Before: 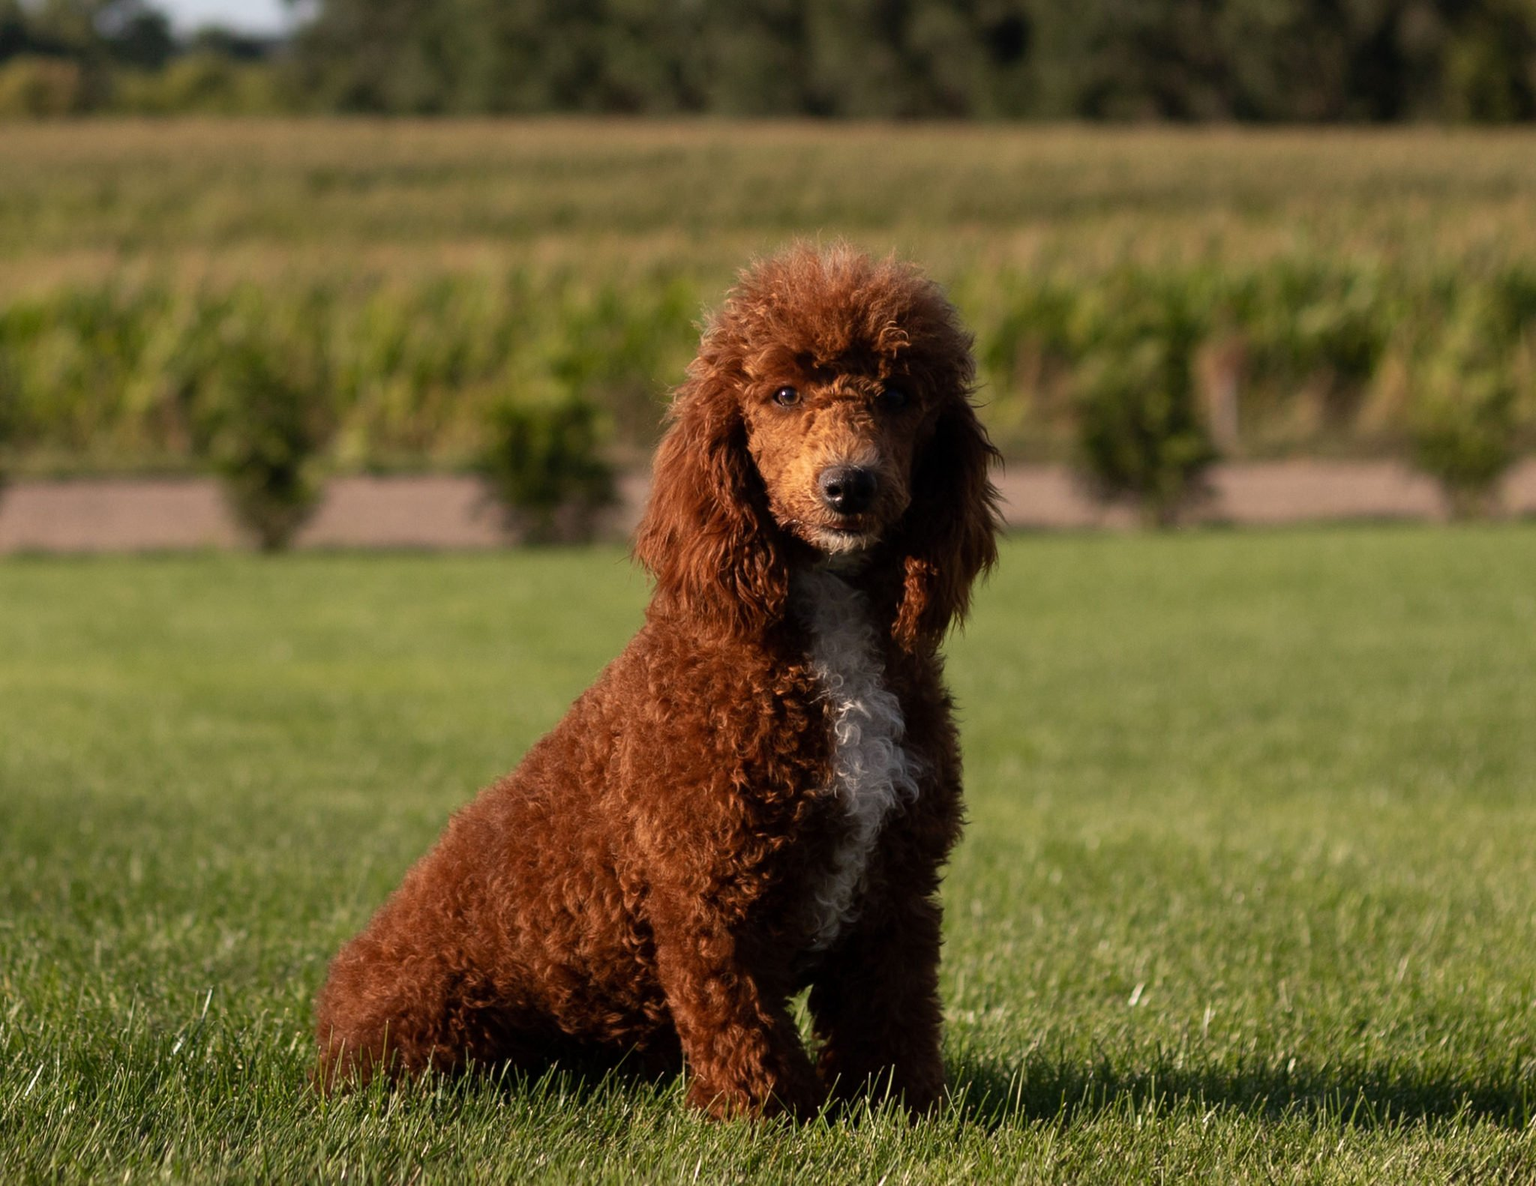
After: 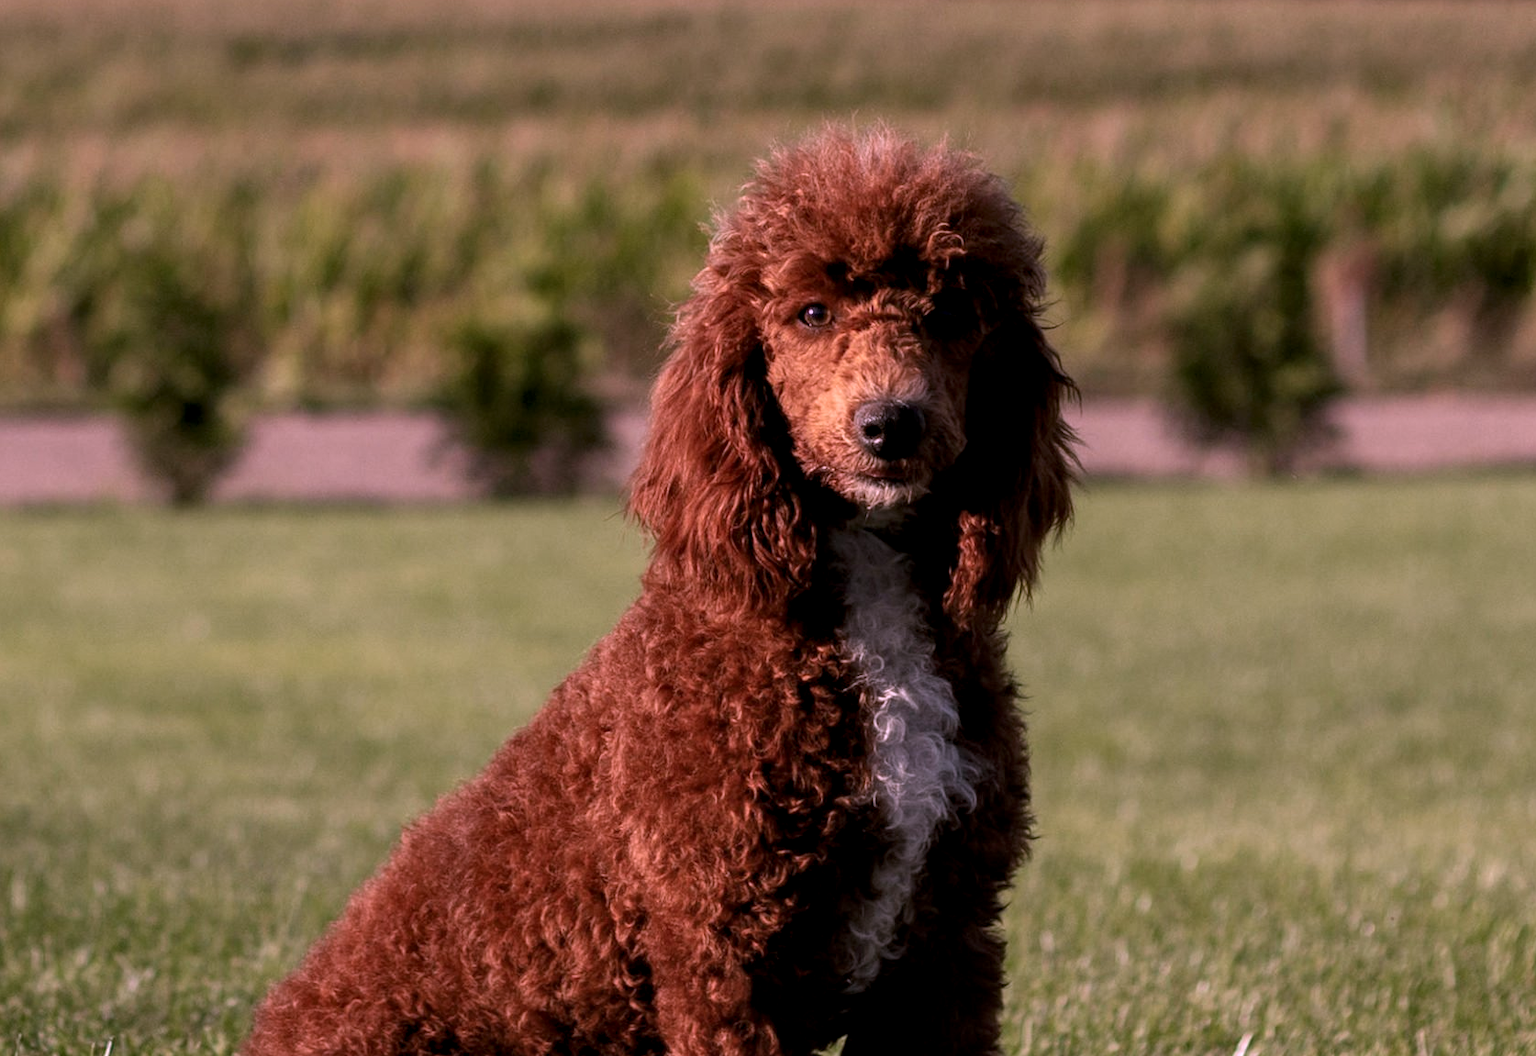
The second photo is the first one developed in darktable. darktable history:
crop: left 7.909%, top 11.738%, right 10.335%, bottom 15.483%
color correction: highlights a* 15.43, highlights b* -20.63
local contrast: detail 130%
